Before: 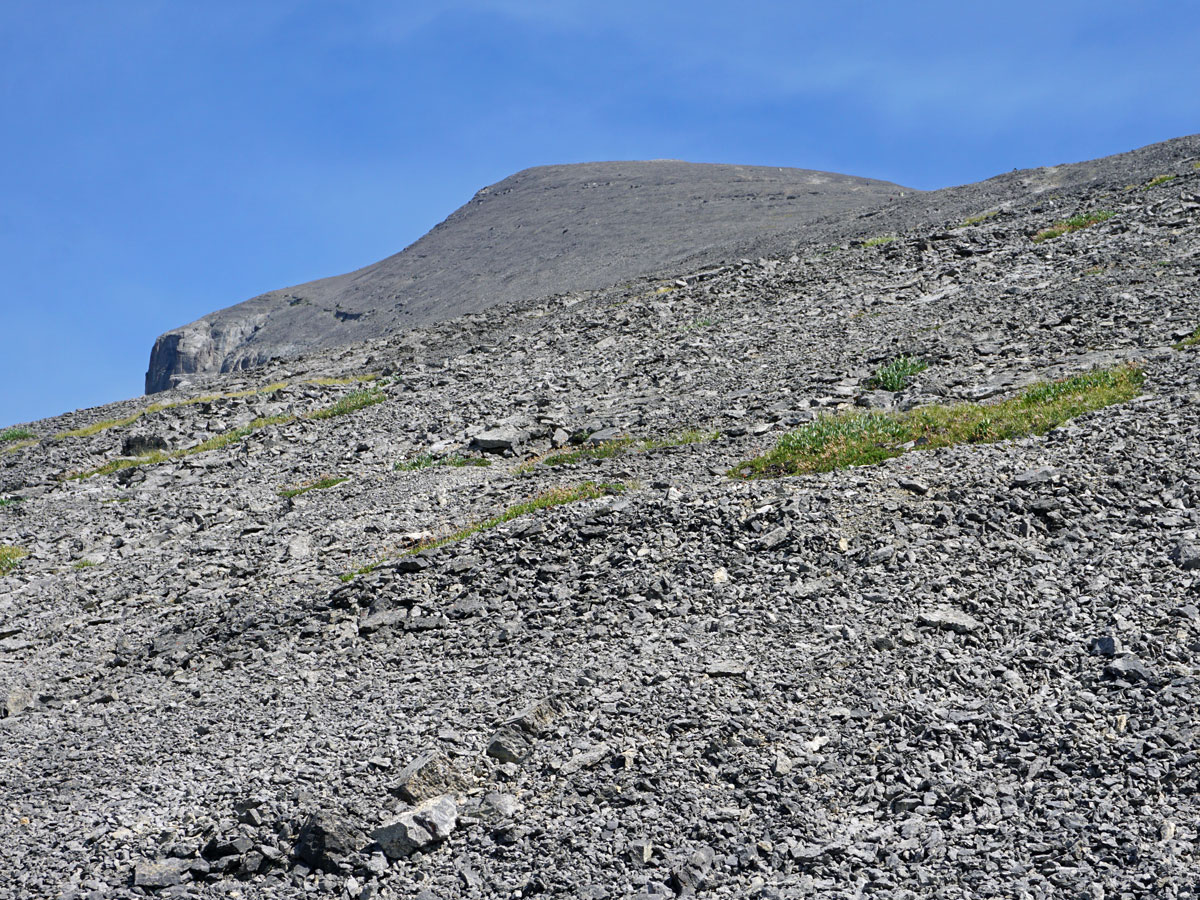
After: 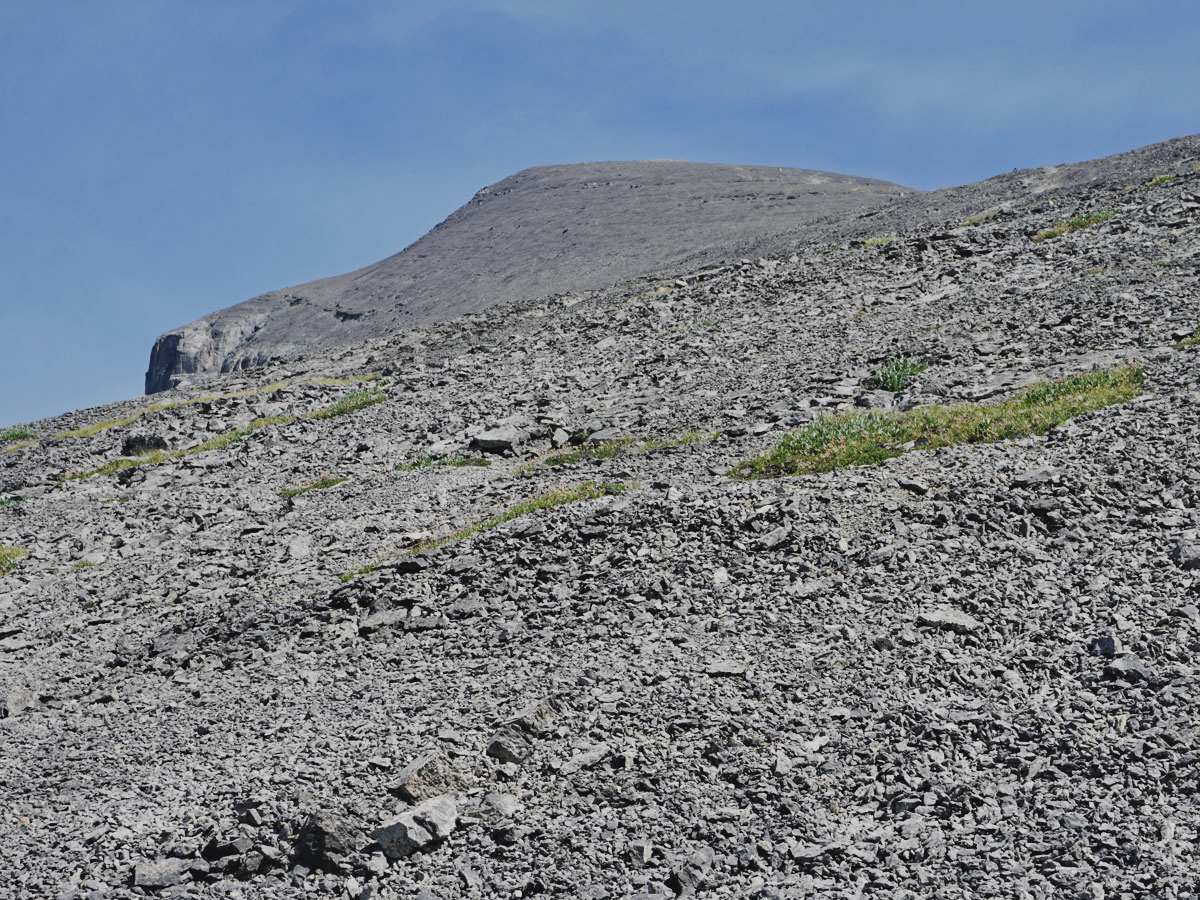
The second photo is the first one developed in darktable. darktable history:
exposure: black level correction -0.024, exposure -0.12 EV, compensate highlight preservation false
contrast equalizer: y [[0.531, 0.548, 0.559, 0.557, 0.544, 0.527], [0.5 ×6], [0.5 ×6], [0 ×6], [0 ×6]]
filmic rgb: black relative exposure -7.65 EV, white relative exposure 4.56 EV, threshold 5.95 EV, hardness 3.61, preserve chrominance no, color science v5 (2021), contrast in shadows safe, contrast in highlights safe, enable highlight reconstruction true
